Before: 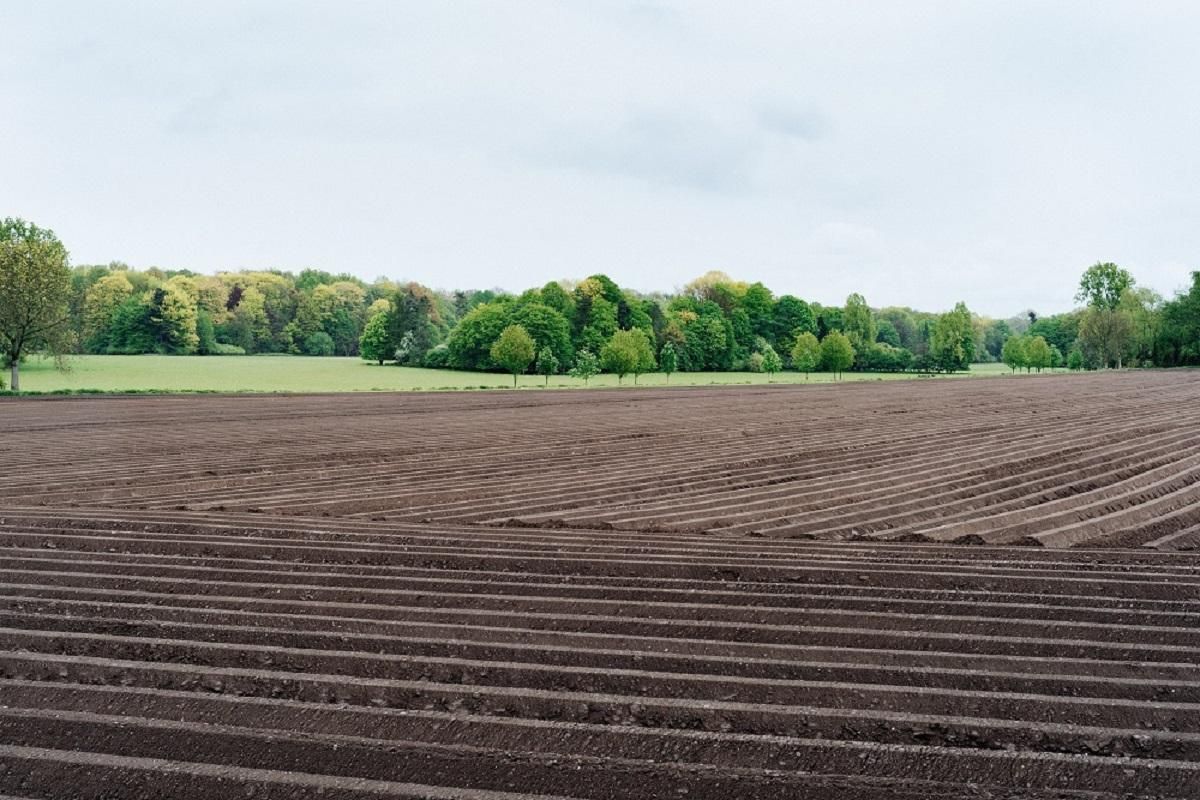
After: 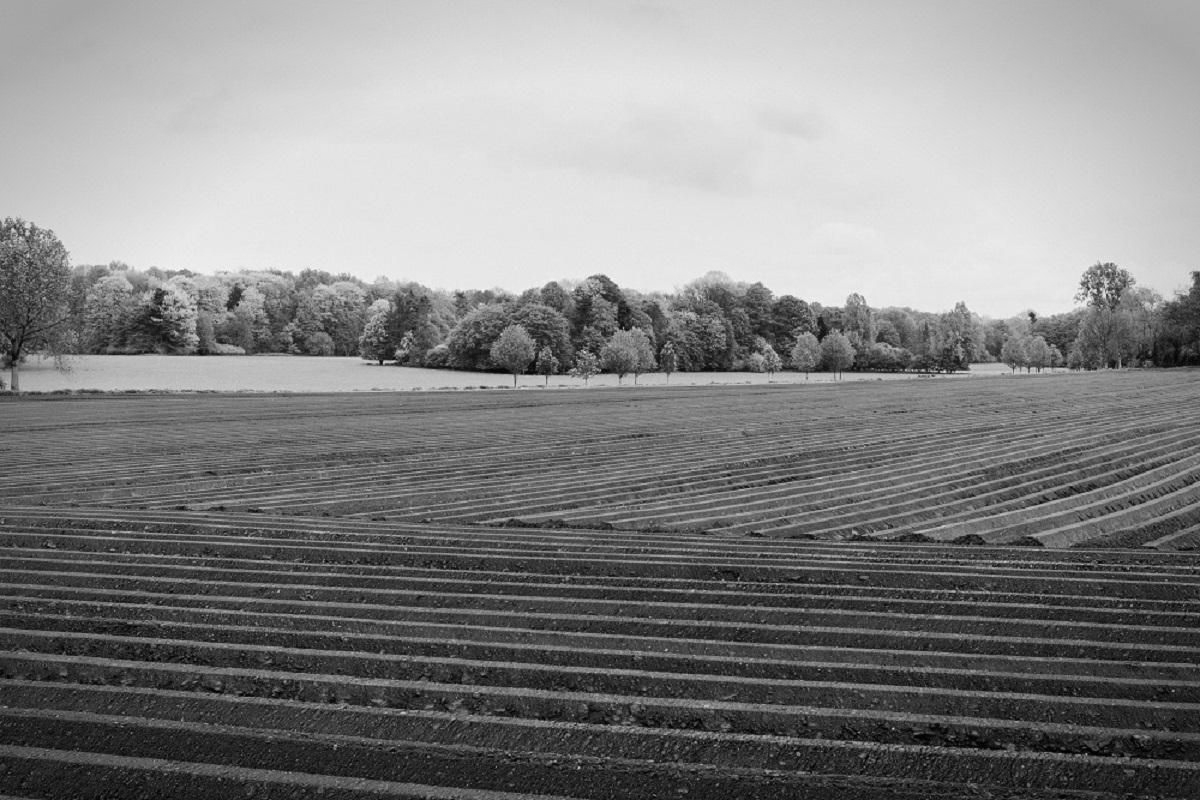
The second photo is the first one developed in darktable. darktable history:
vignetting: automatic ratio true
monochrome: a 32, b 64, size 2.3
